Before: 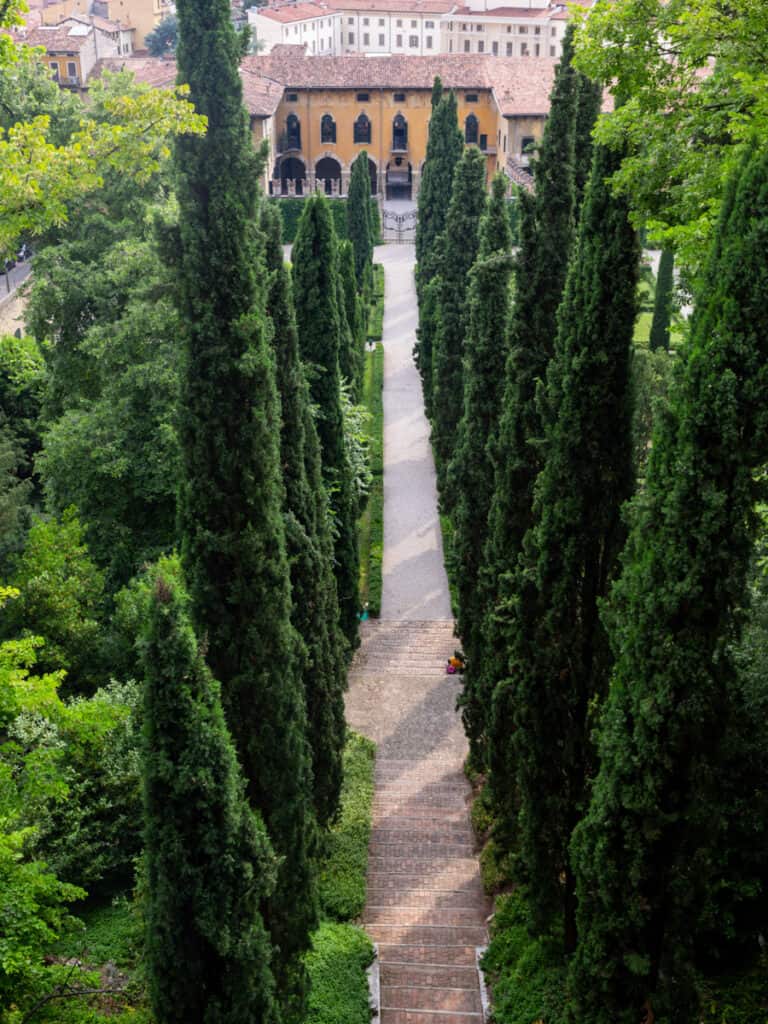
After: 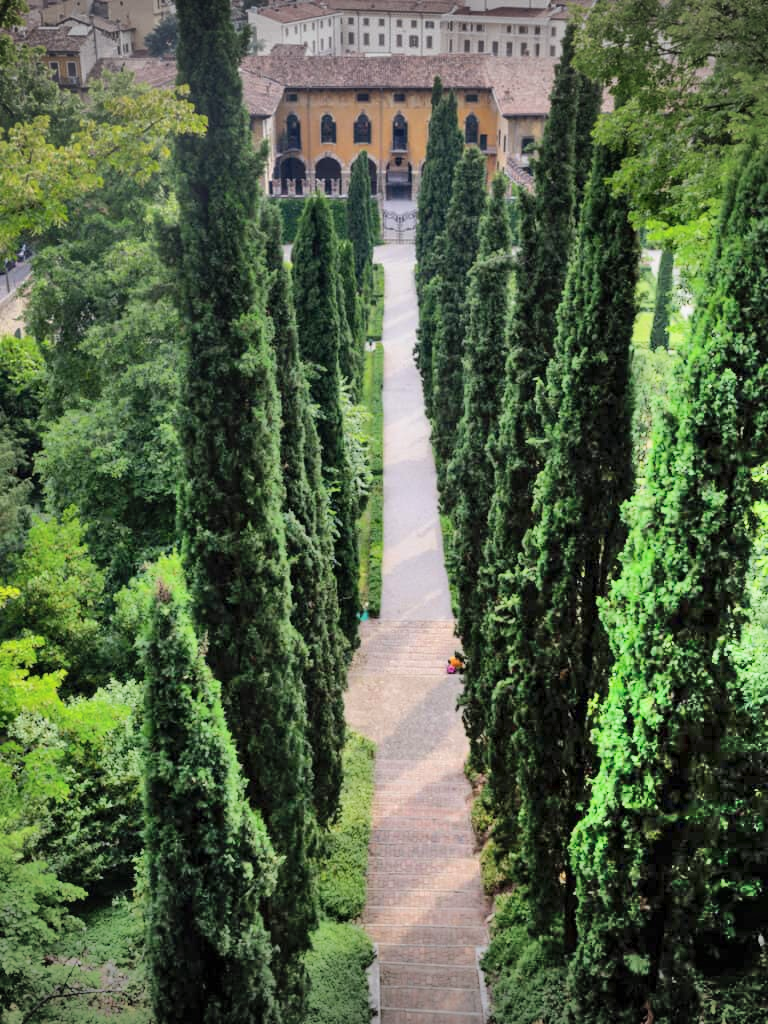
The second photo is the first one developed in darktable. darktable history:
shadows and highlights: radius 123.34, shadows 99.48, white point adjustment -2.83, highlights -99.96, soften with gaussian
vignetting: fall-off start 100.37%, width/height ratio 1.307
